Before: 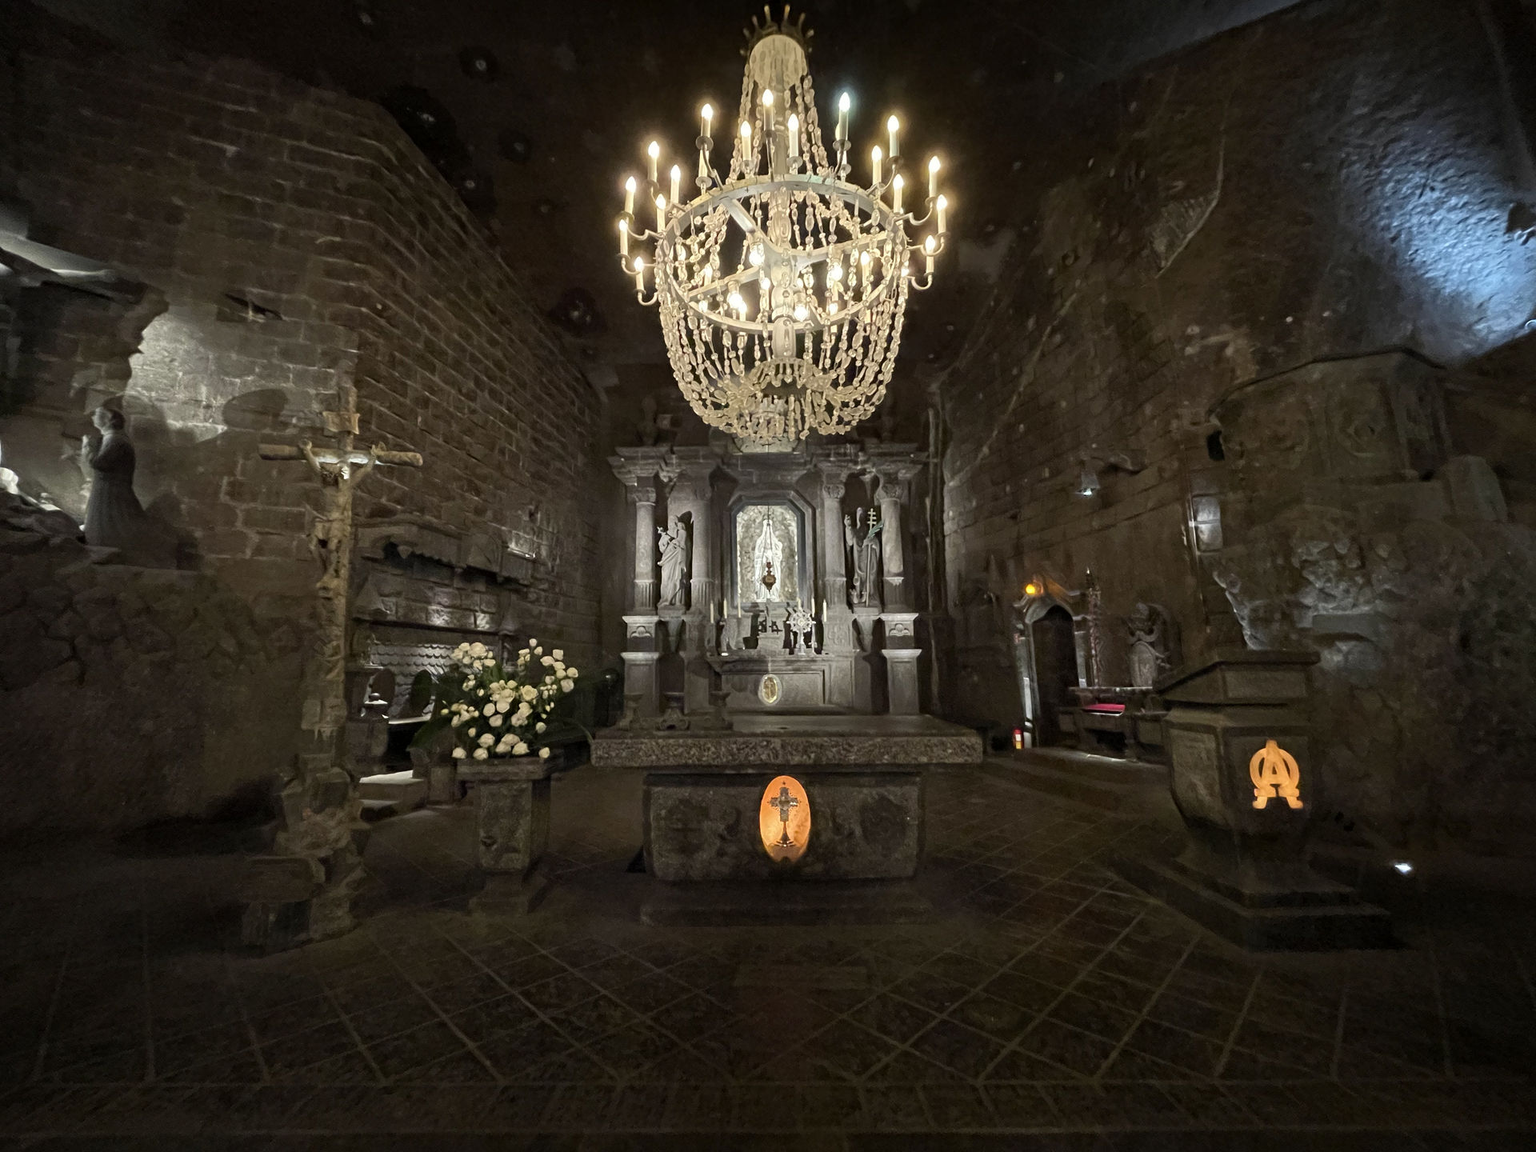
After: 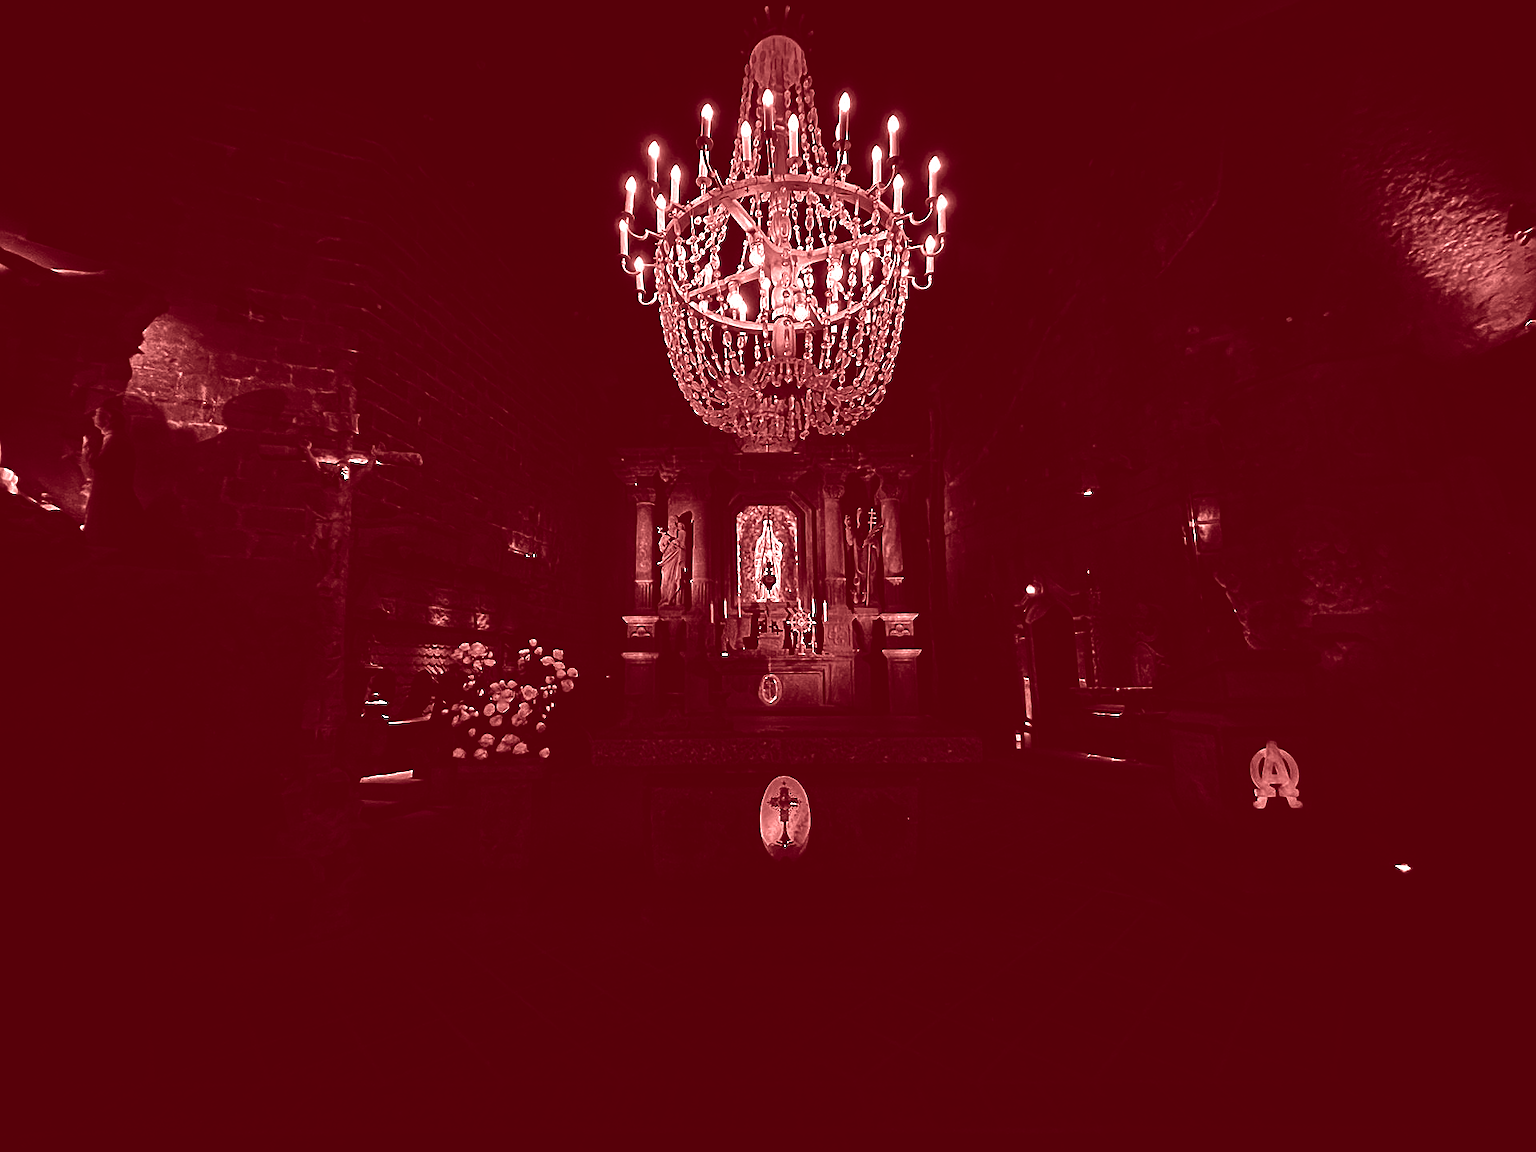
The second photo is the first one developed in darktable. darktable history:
sharpen: on, module defaults
colorize: saturation 60%, source mix 100%
contrast brightness saturation: brightness -1, saturation 1
